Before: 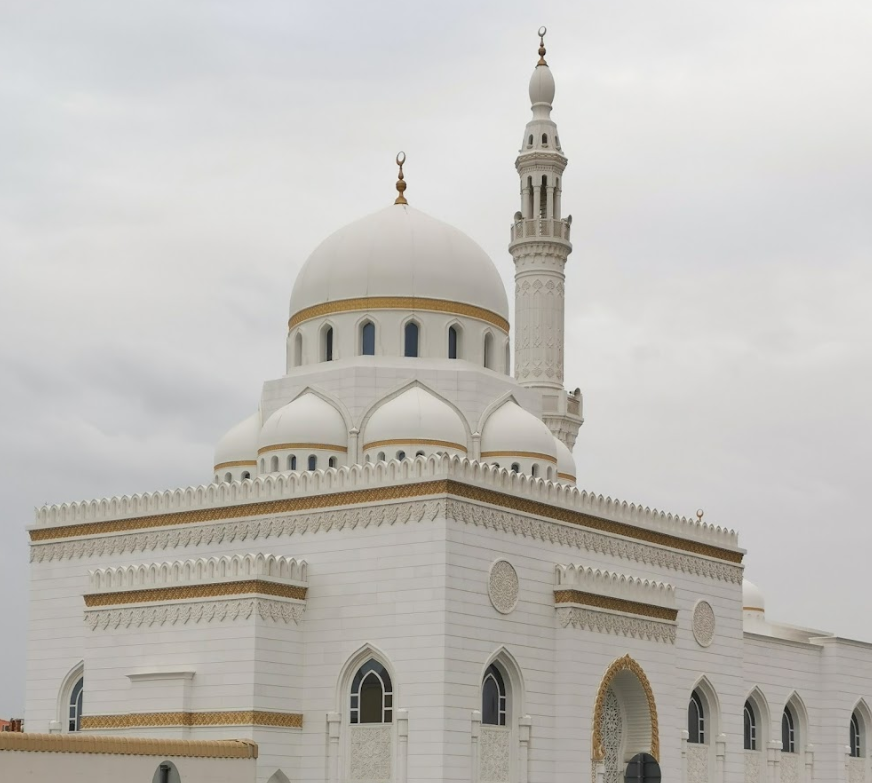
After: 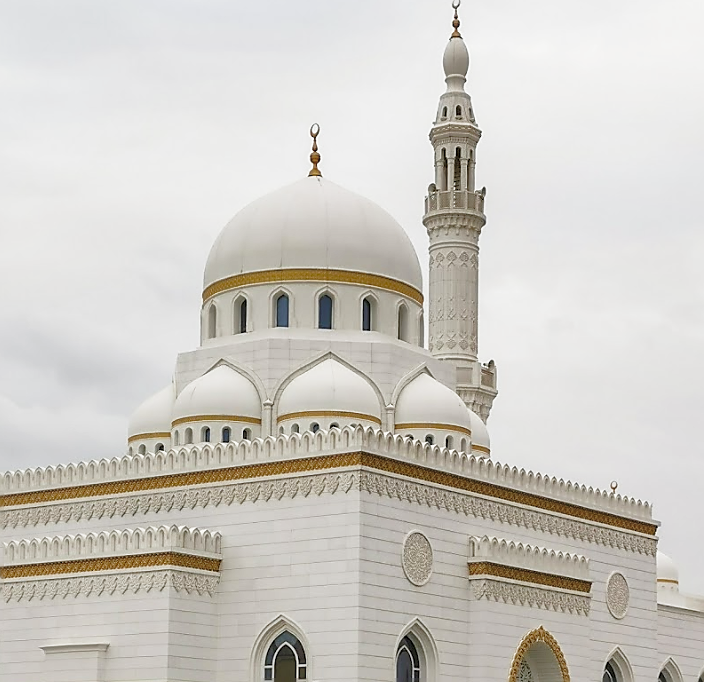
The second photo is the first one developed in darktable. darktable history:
crop: left 9.961%, top 3.629%, right 9.239%, bottom 9.186%
exposure: black level correction 0.001, exposure -0.124 EV, compensate highlight preservation false
base curve: curves: ch0 [(0, 0) (0.028, 0.03) (0.121, 0.232) (0.46, 0.748) (0.859, 0.968) (1, 1)], preserve colors none
sharpen: radius 1.386, amount 1.241, threshold 0.724
shadows and highlights: on, module defaults
local contrast: on, module defaults
tone equalizer: edges refinement/feathering 500, mask exposure compensation -1.26 EV, preserve details no
